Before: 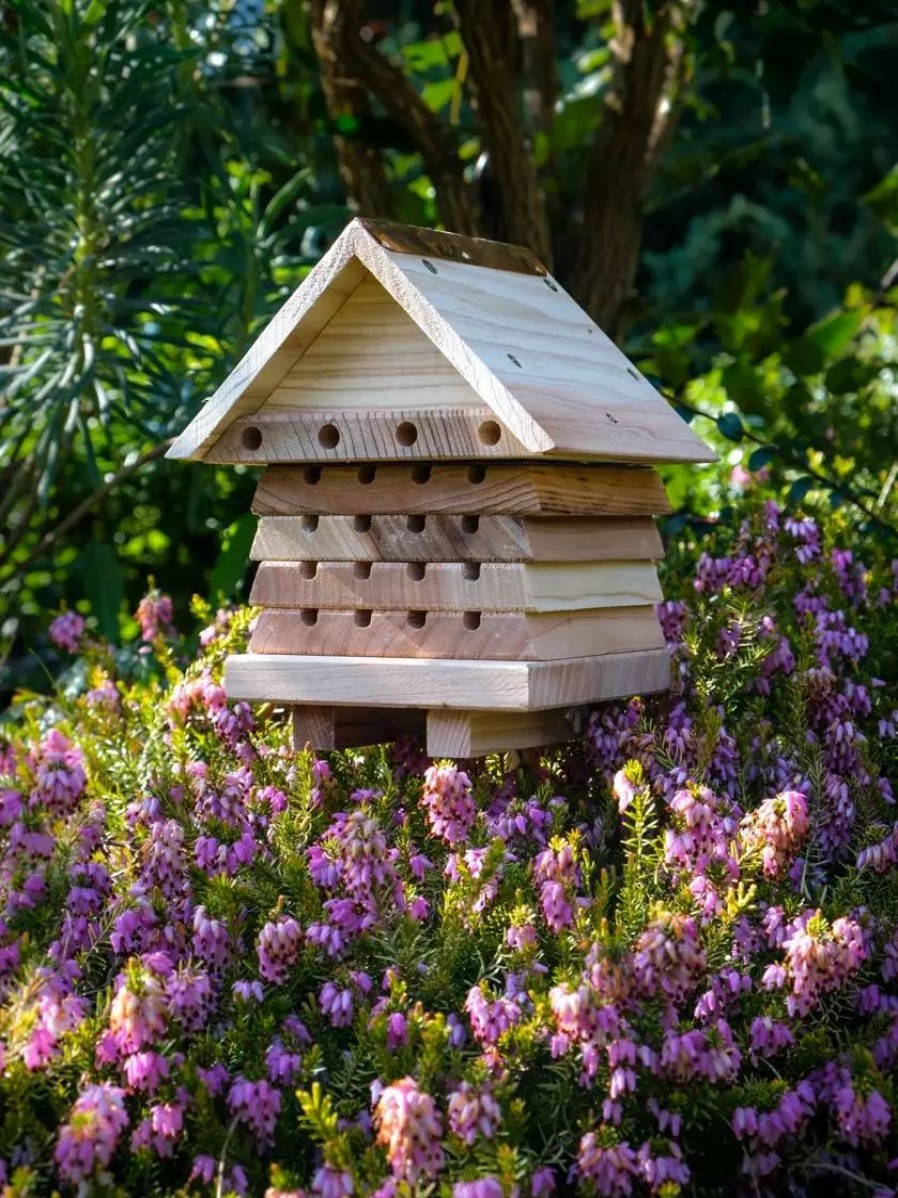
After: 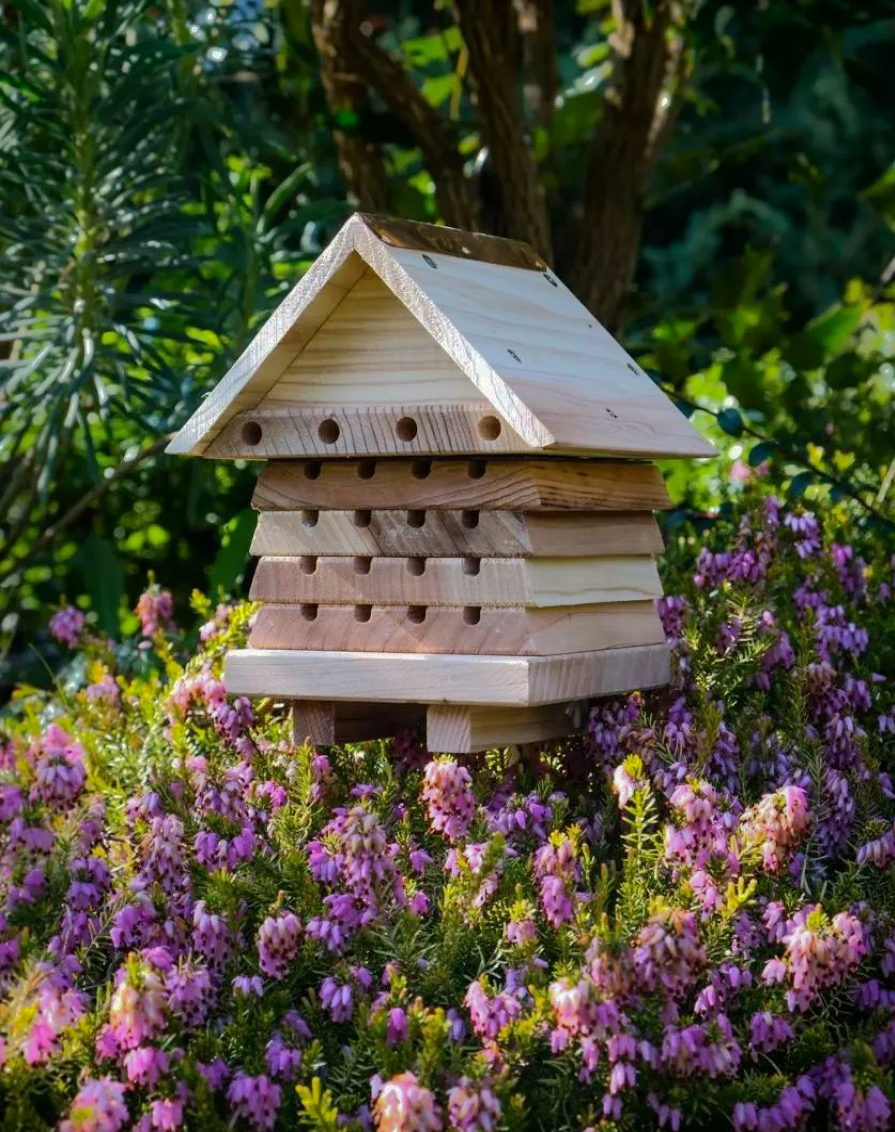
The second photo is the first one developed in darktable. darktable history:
crop: top 0.448%, right 0.264%, bottom 5.045%
white balance: emerald 1
shadows and highlights: shadows -19.91, highlights -73.15
